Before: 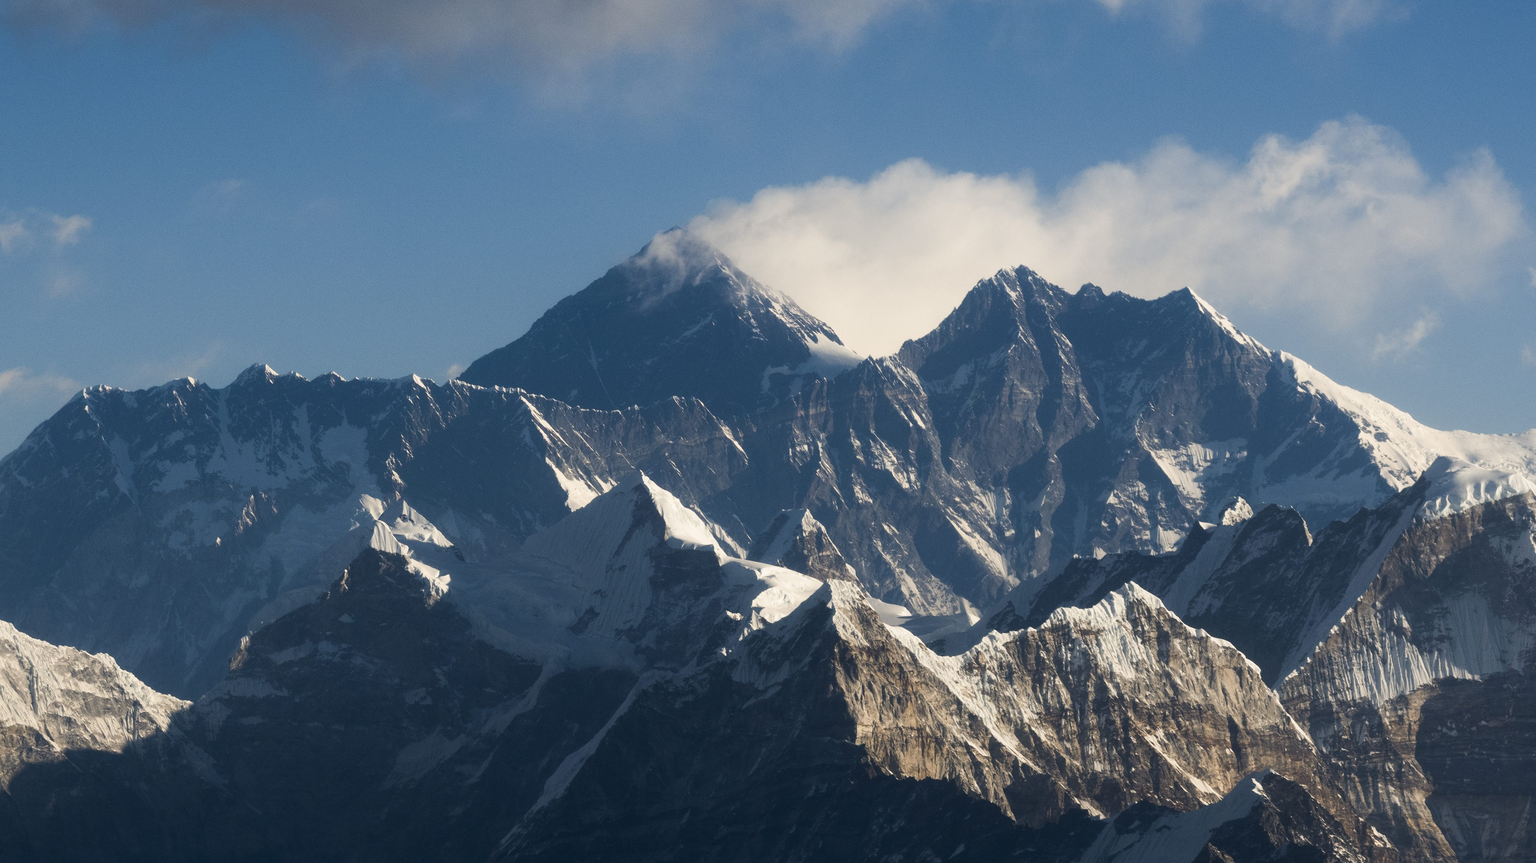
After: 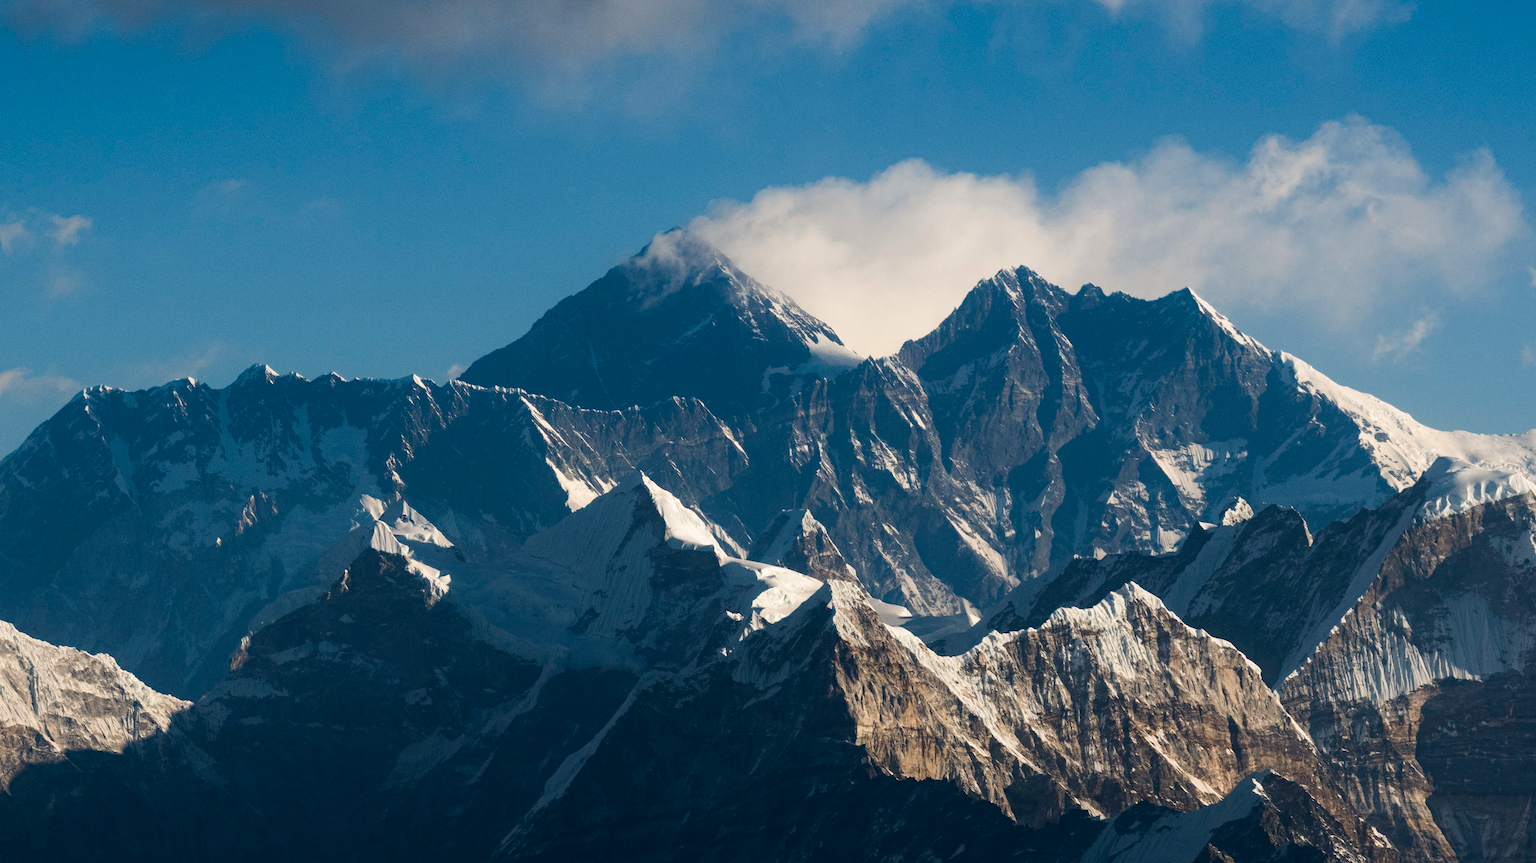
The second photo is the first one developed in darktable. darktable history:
haze removal: strength 0.28, distance 0.247, compatibility mode true, adaptive false
